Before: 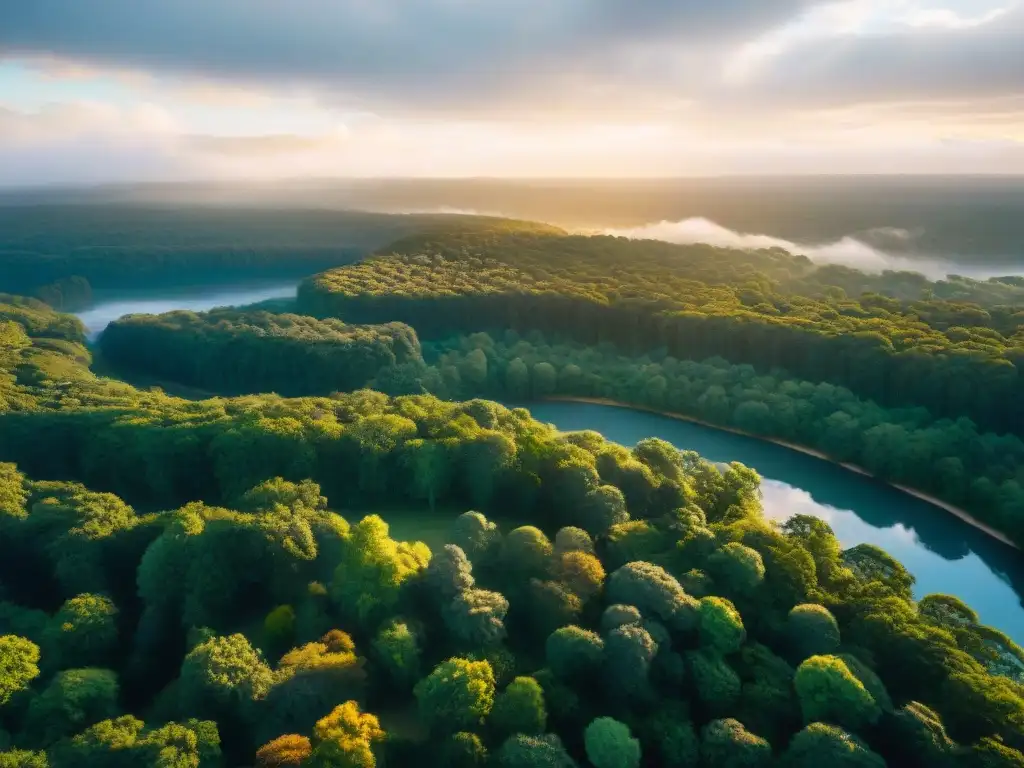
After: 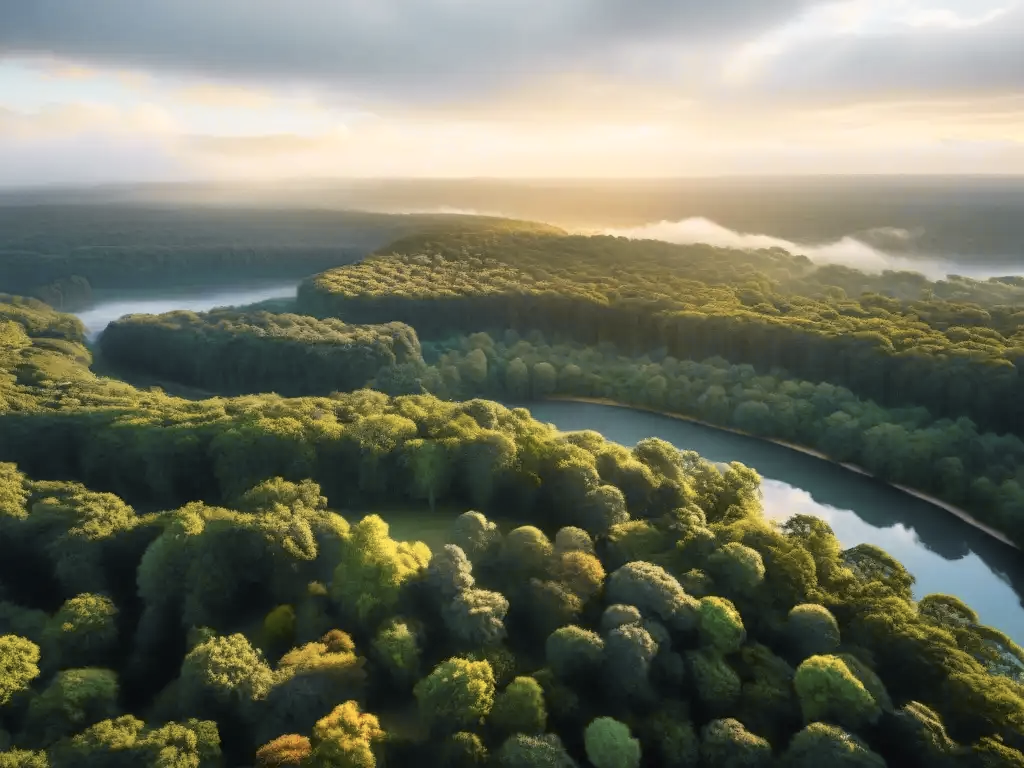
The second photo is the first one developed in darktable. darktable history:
tone curve: curves: ch0 [(0, 0) (0.765, 0.816) (1, 1)]; ch1 [(0, 0) (0.425, 0.464) (0.5, 0.5) (0.531, 0.522) (0.588, 0.575) (0.994, 0.939)]; ch2 [(0, 0) (0.398, 0.435) (0.455, 0.481) (0.501, 0.504) (0.529, 0.544) (0.584, 0.585) (1, 0.911)], color space Lab, independent channels, preserve colors none
